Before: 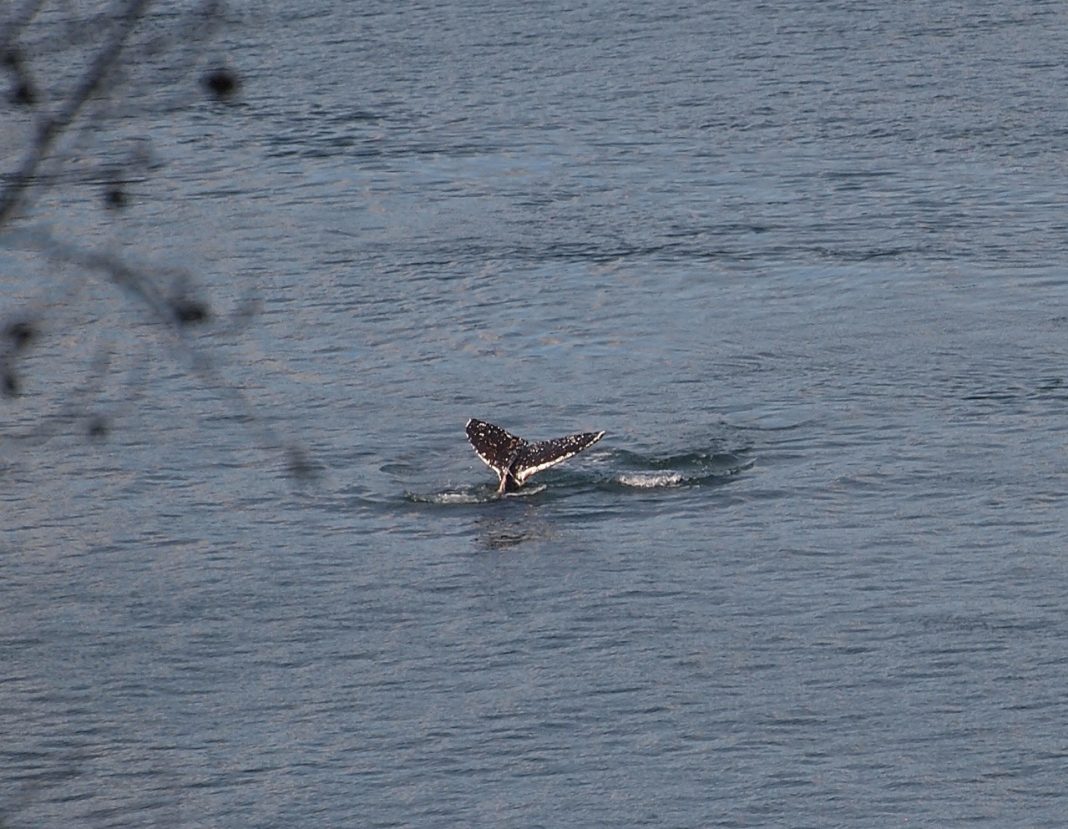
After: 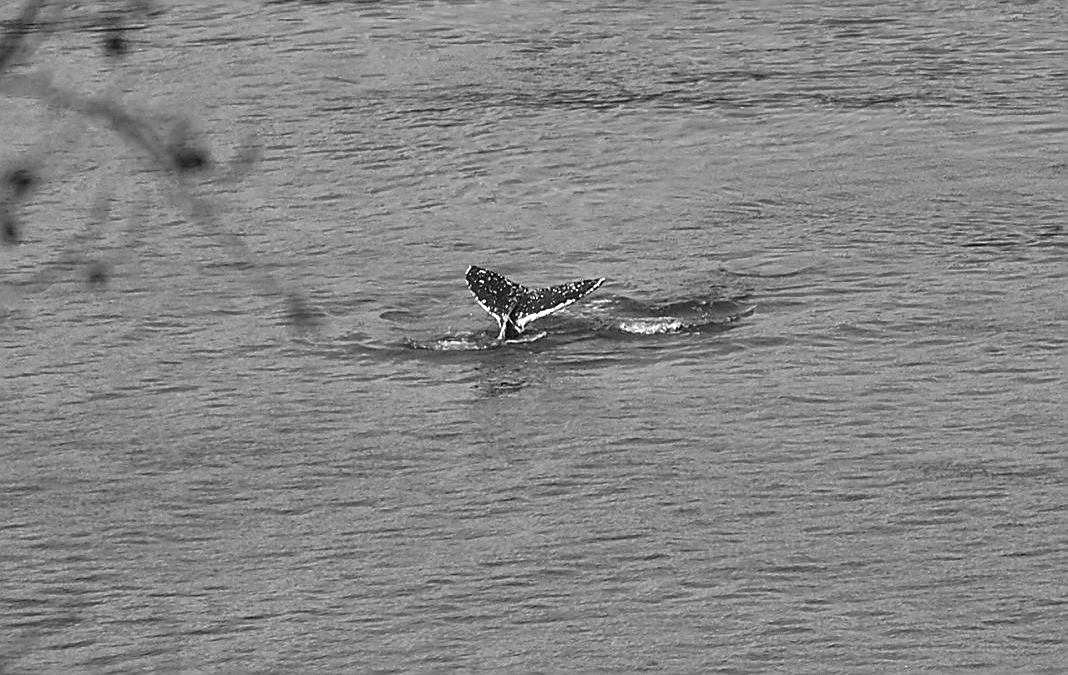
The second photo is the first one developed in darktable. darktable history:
crop and rotate: top 18.507%
exposure: exposure 0.6 EV, compensate highlight preservation false
shadows and highlights: shadows 24.5, highlights -78.15, soften with gaussian
monochrome: on, module defaults
sharpen: on, module defaults
